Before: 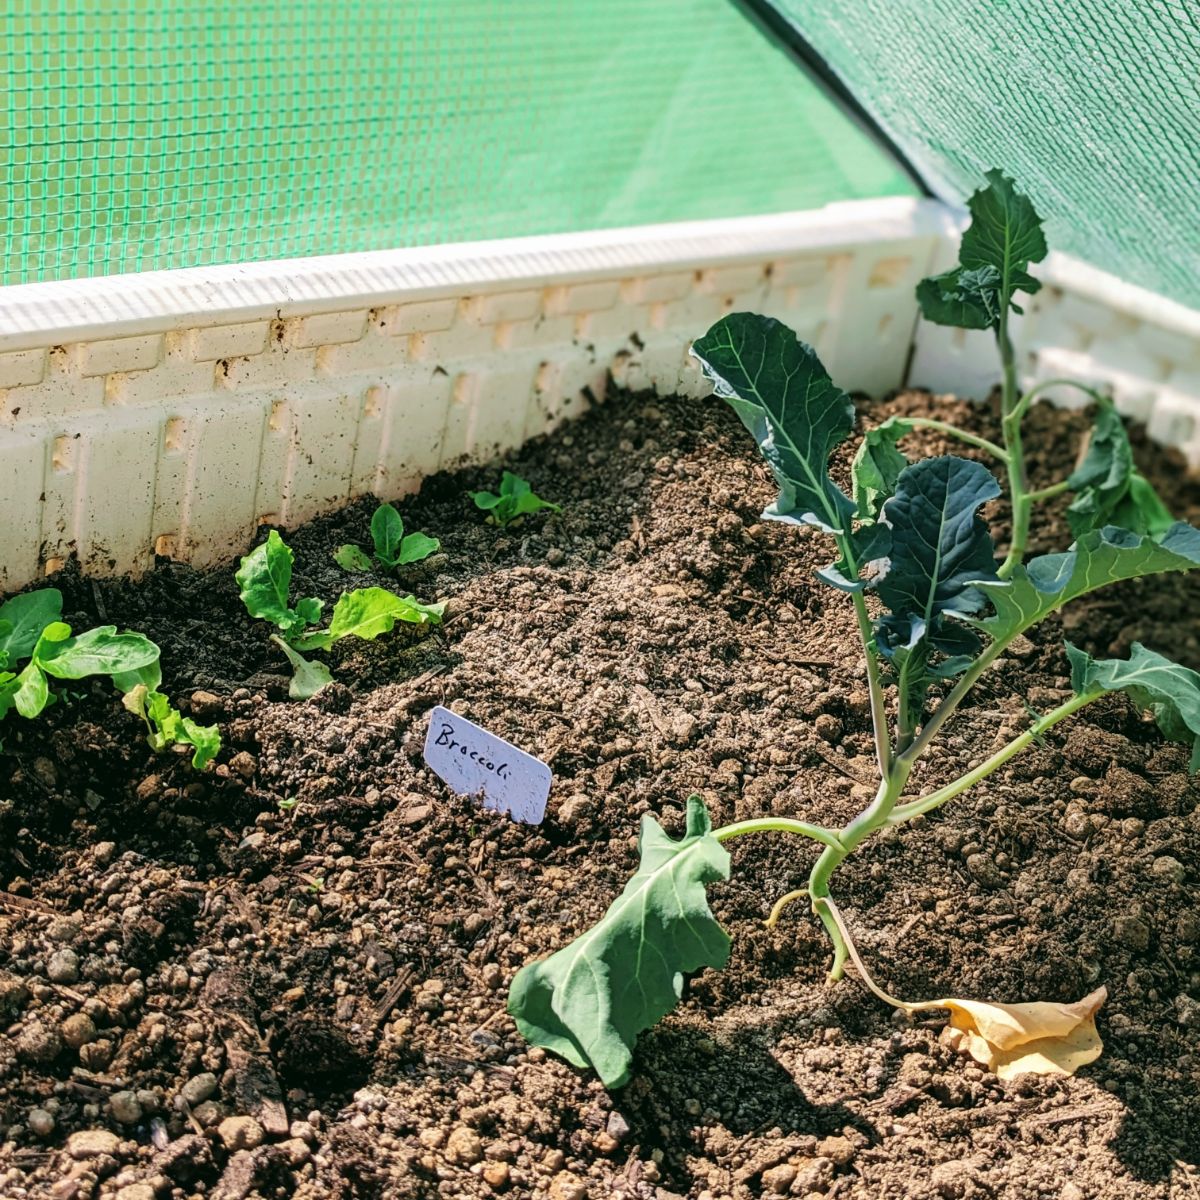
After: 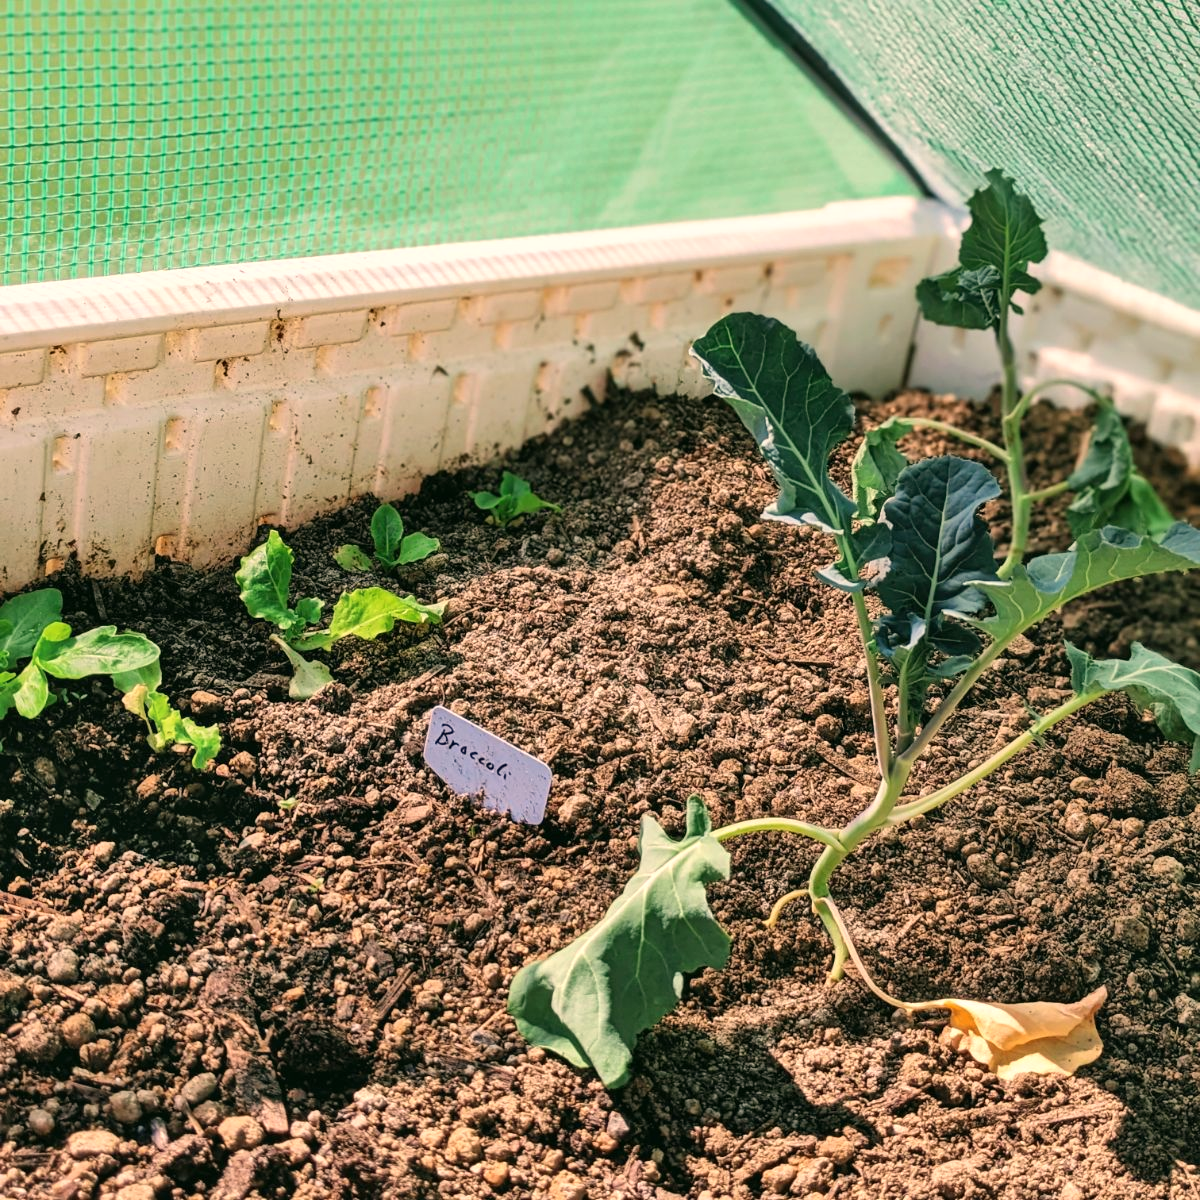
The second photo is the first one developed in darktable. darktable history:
shadows and highlights: shadows 75, highlights -25, soften with gaussian
white balance: red 1.127, blue 0.943
